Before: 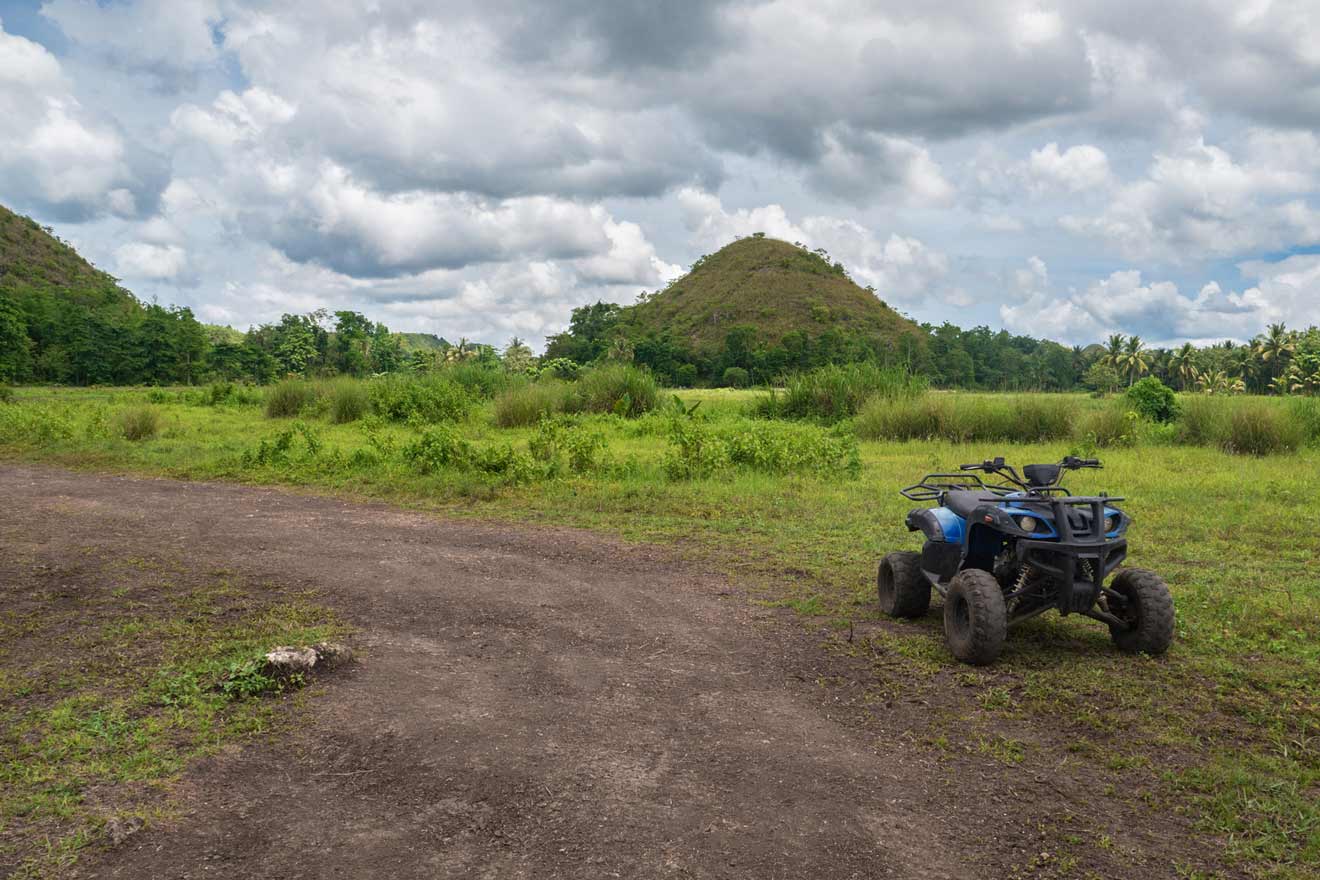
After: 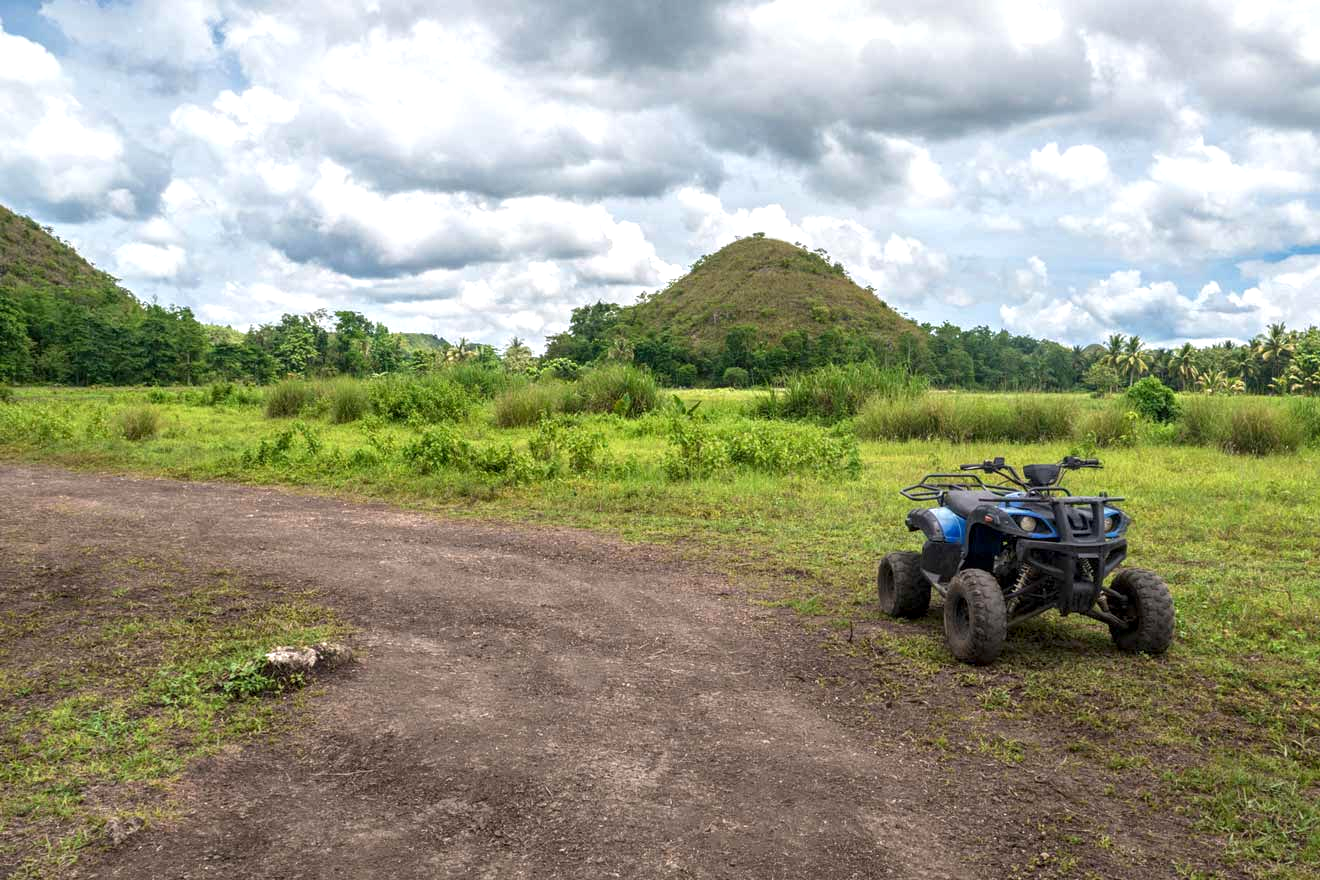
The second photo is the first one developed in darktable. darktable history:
local contrast: on, module defaults
exposure: black level correction 0.001, exposure 0.499 EV, compensate exposure bias true, compensate highlight preservation false
